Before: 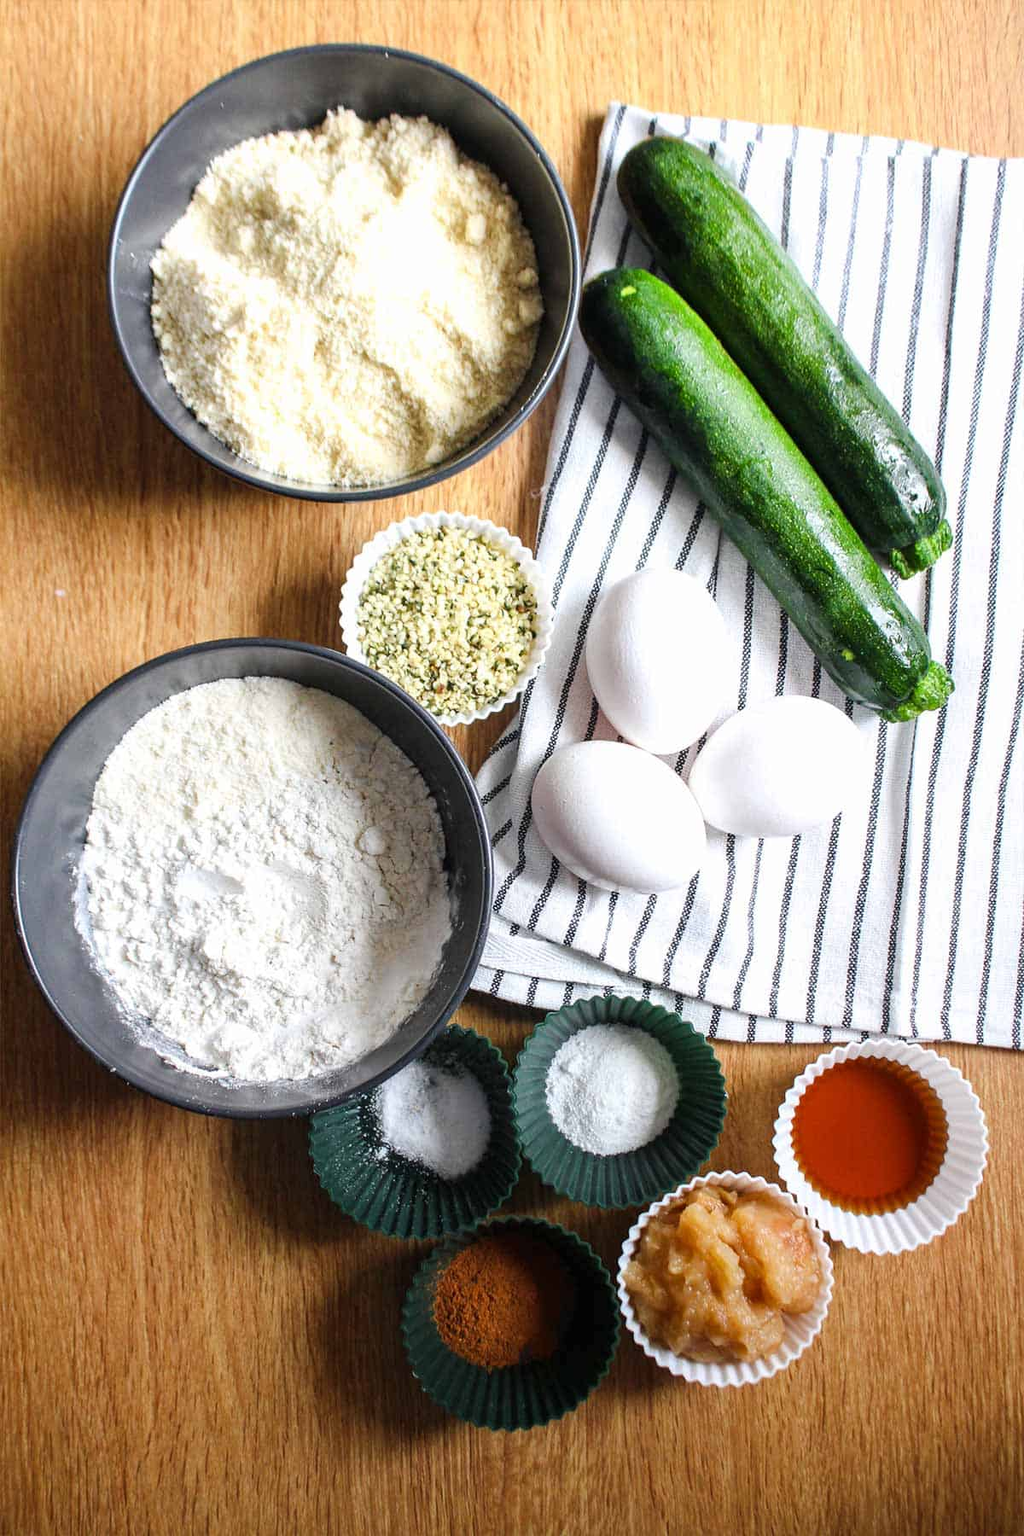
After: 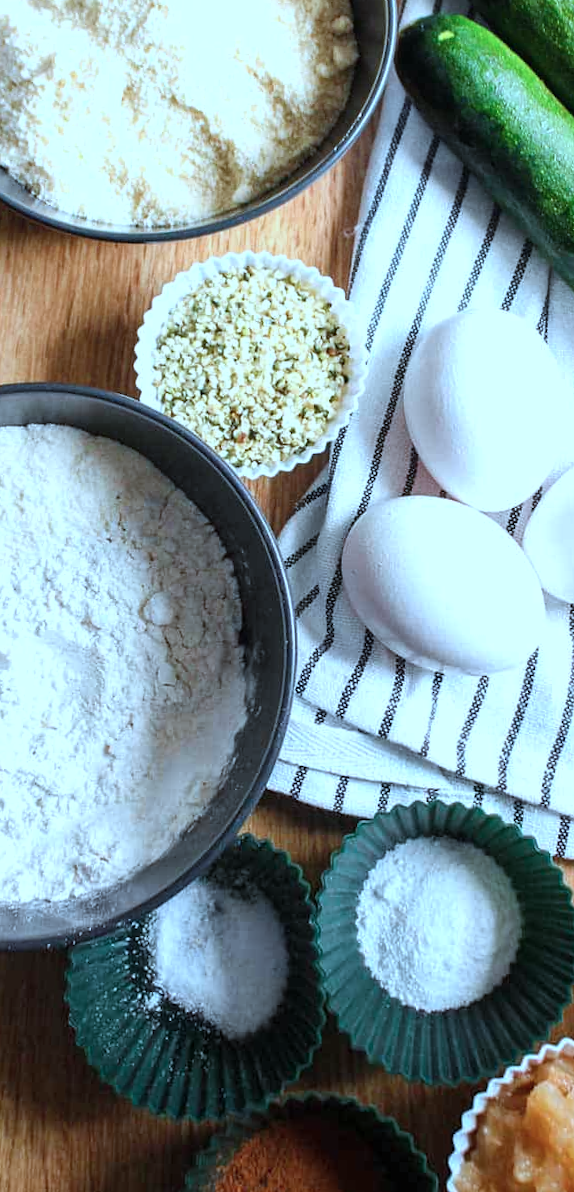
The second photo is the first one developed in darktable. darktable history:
color correction: highlights a* -9.35, highlights b* -23.15
crop: left 16.202%, top 11.208%, right 26.045%, bottom 20.557%
rotate and perspective: rotation 0.72°, lens shift (vertical) -0.352, lens shift (horizontal) -0.051, crop left 0.152, crop right 0.859, crop top 0.019, crop bottom 0.964
